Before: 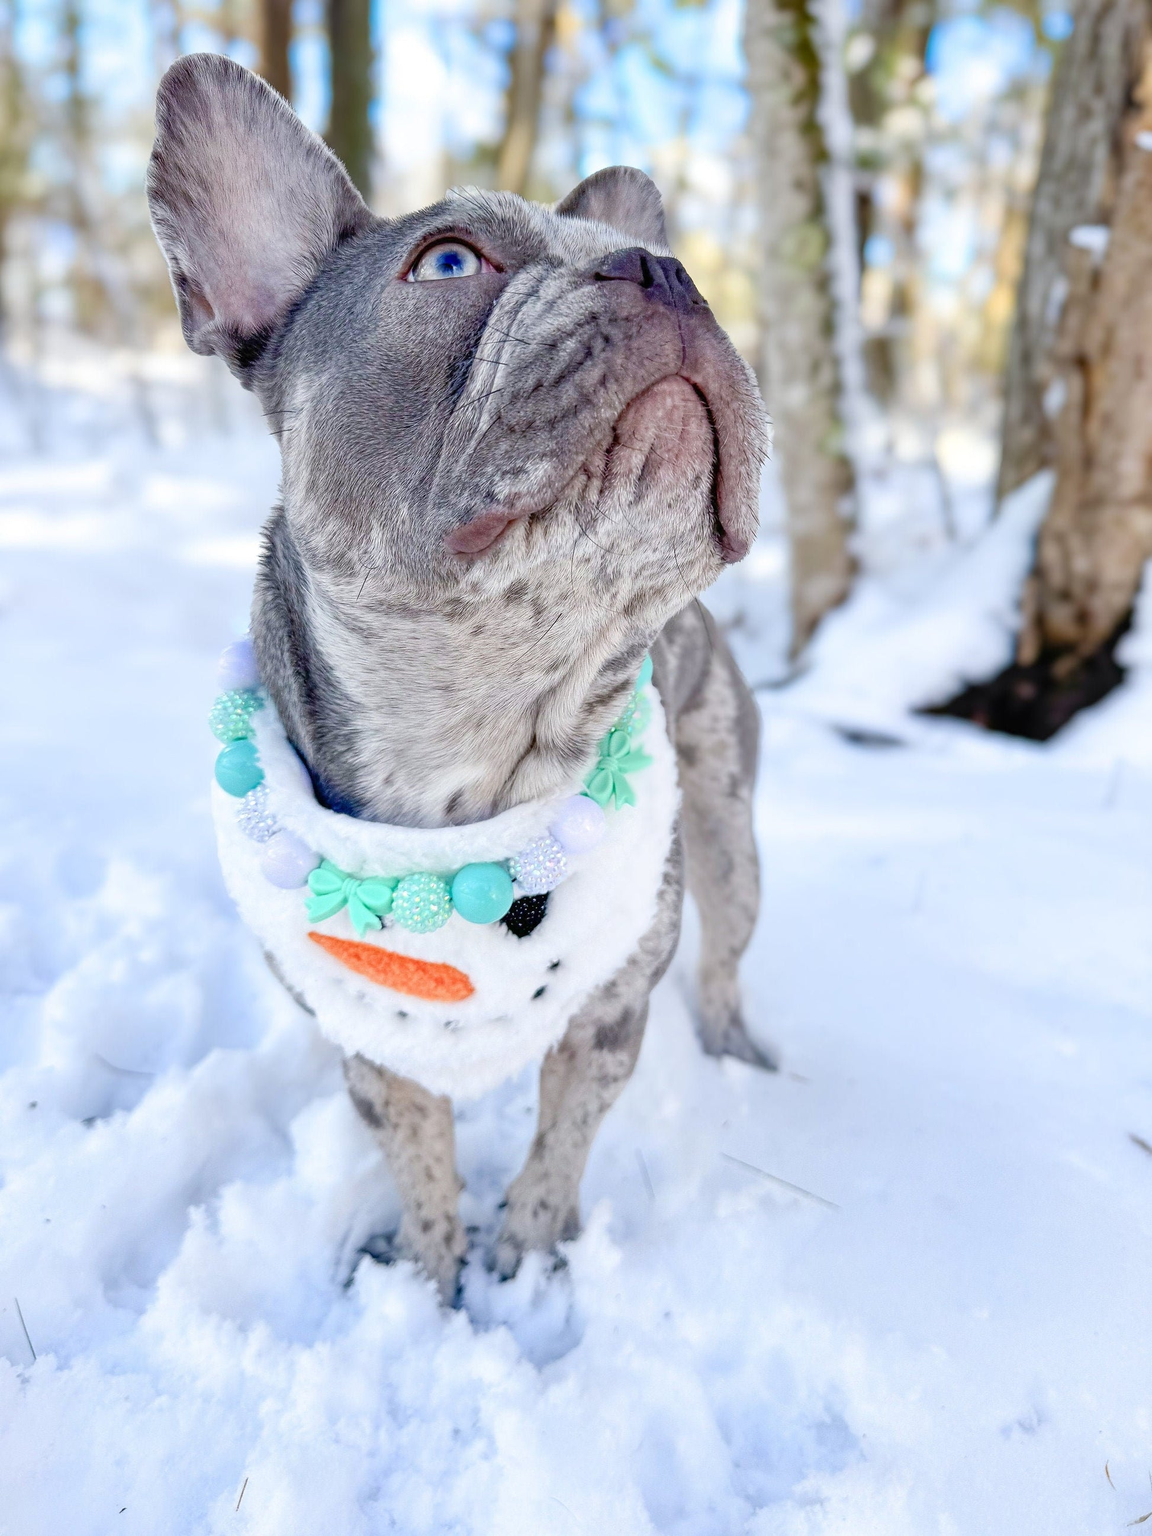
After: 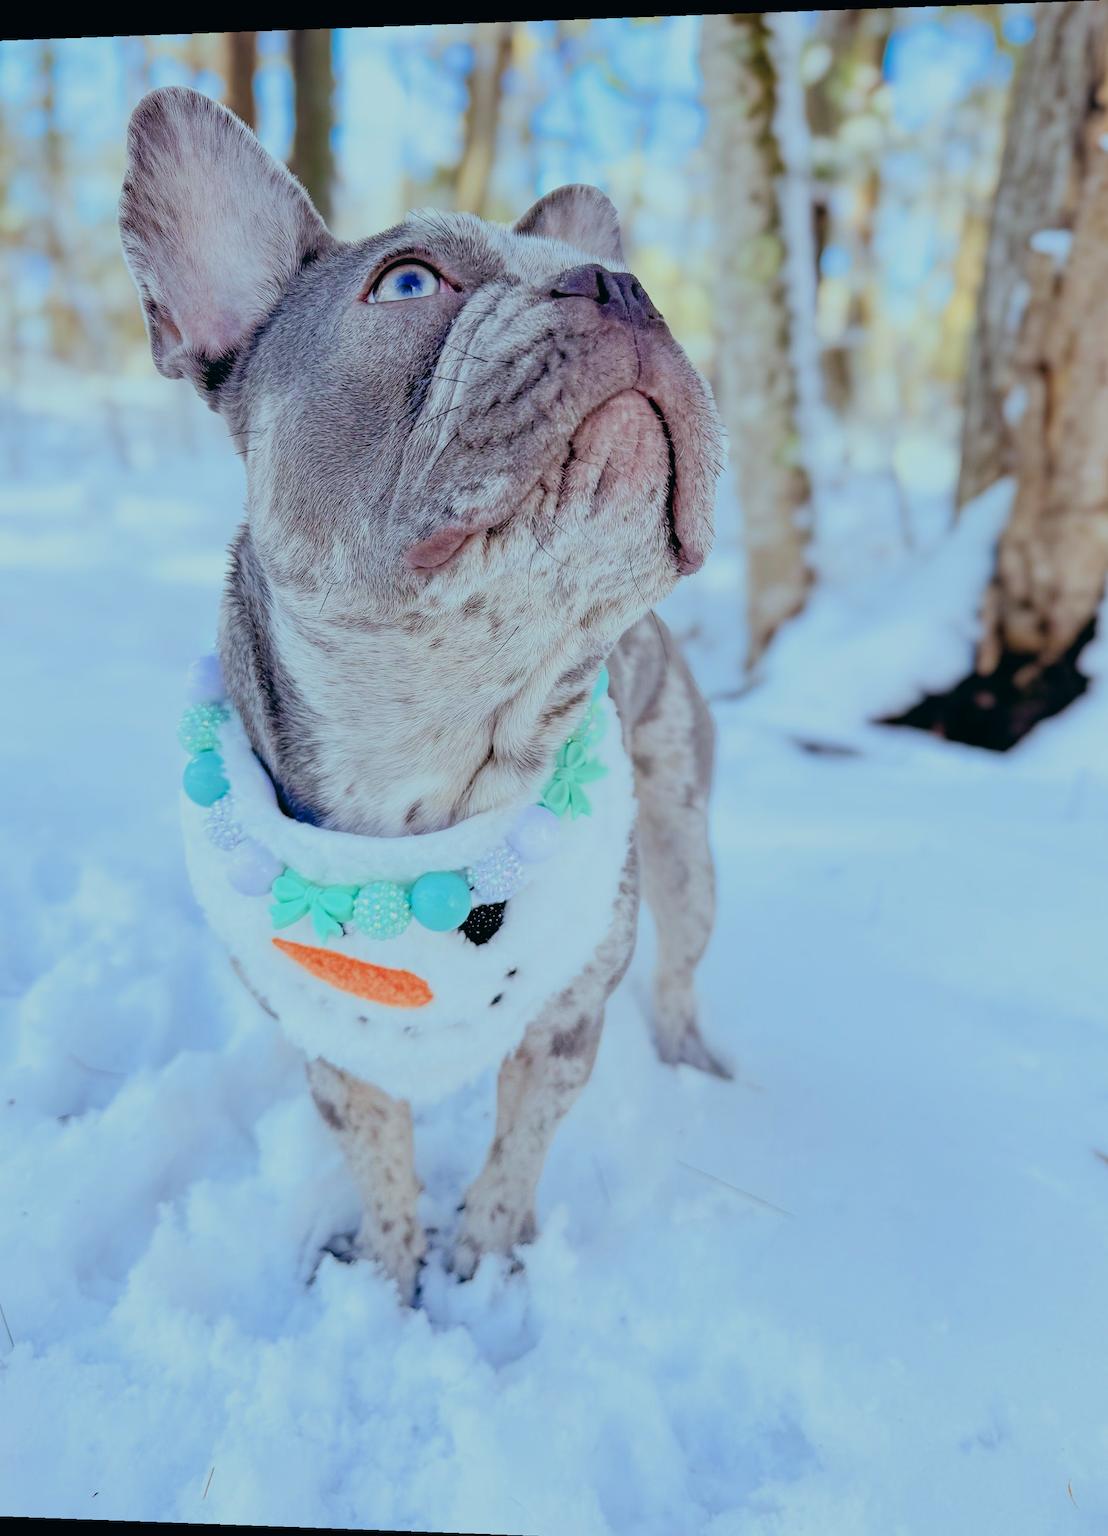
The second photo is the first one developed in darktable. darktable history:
filmic rgb: black relative exposure -7.15 EV, white relative exposure 5.36 EV, hardness 3.02, color science v6 (2022)
rotate and perspective: lens shift (horizontal) -0.055, automatic cropping off
crop and rotate: left 1.774%, right 0.633%, bottom 1.28%
color balance: lift [1.003, 0.993, 1.001, 1.007], gamma [1.018, 1.072, 0.959, 0.928], gain [0.974, 0.873, 1.031, 1.127]
